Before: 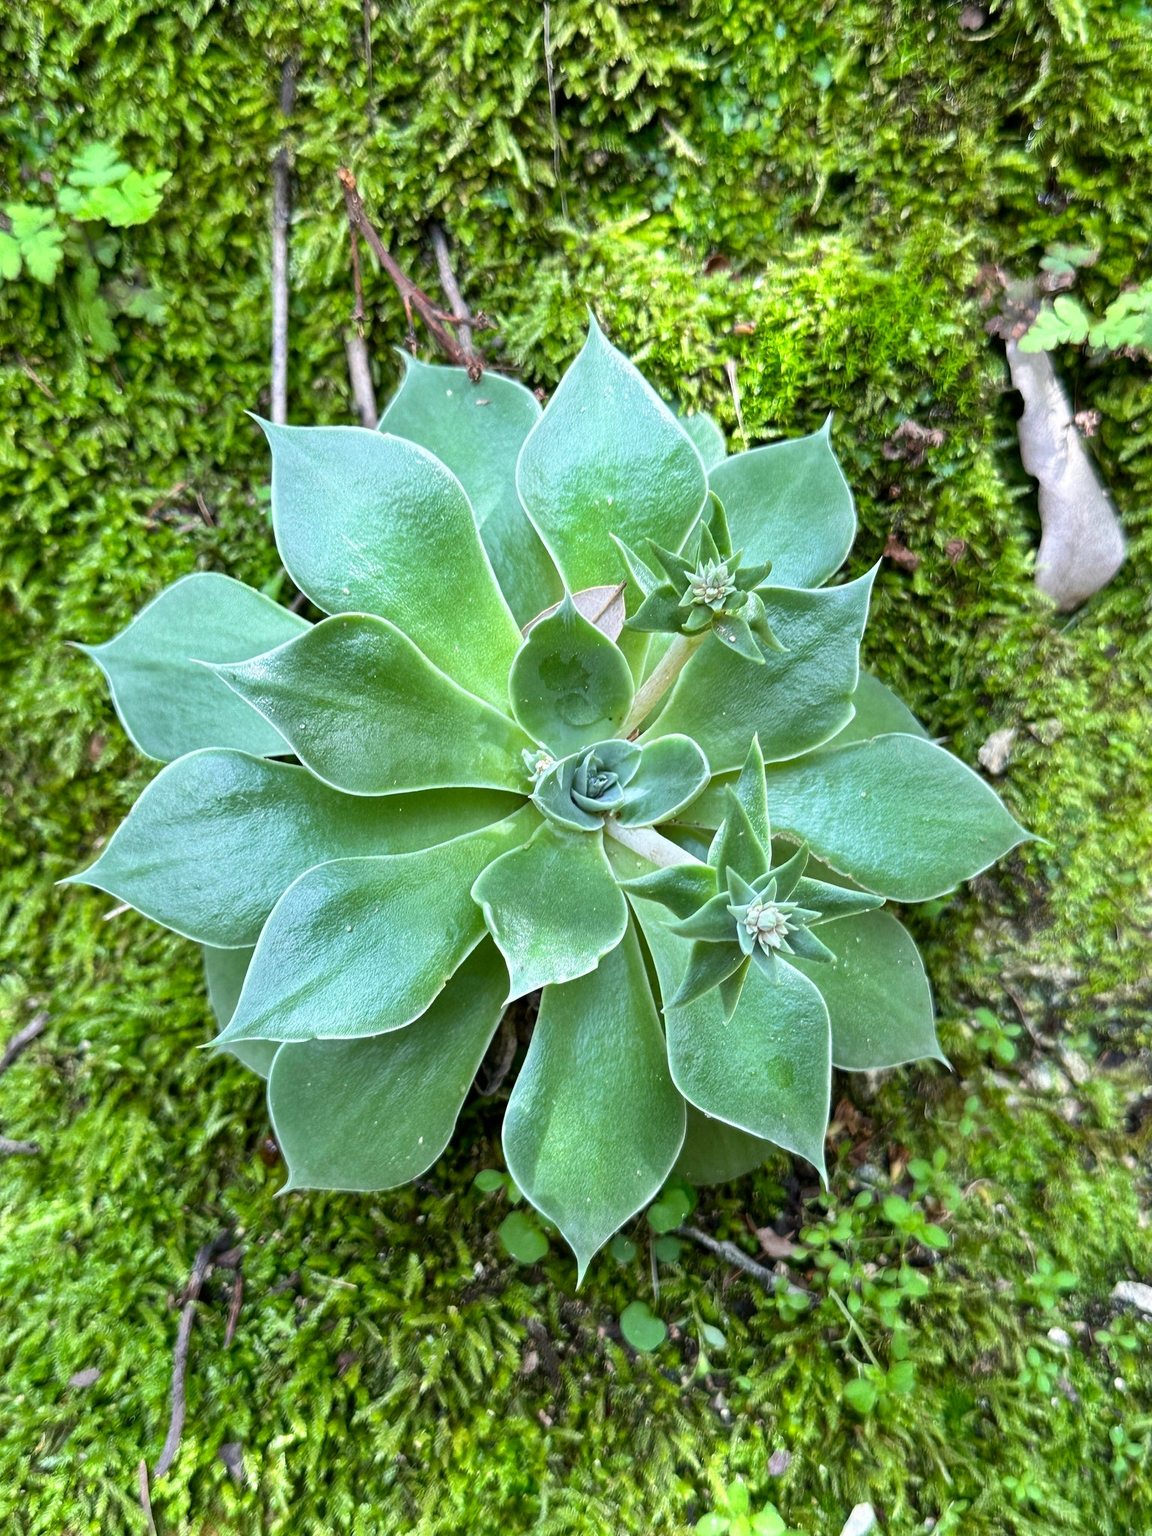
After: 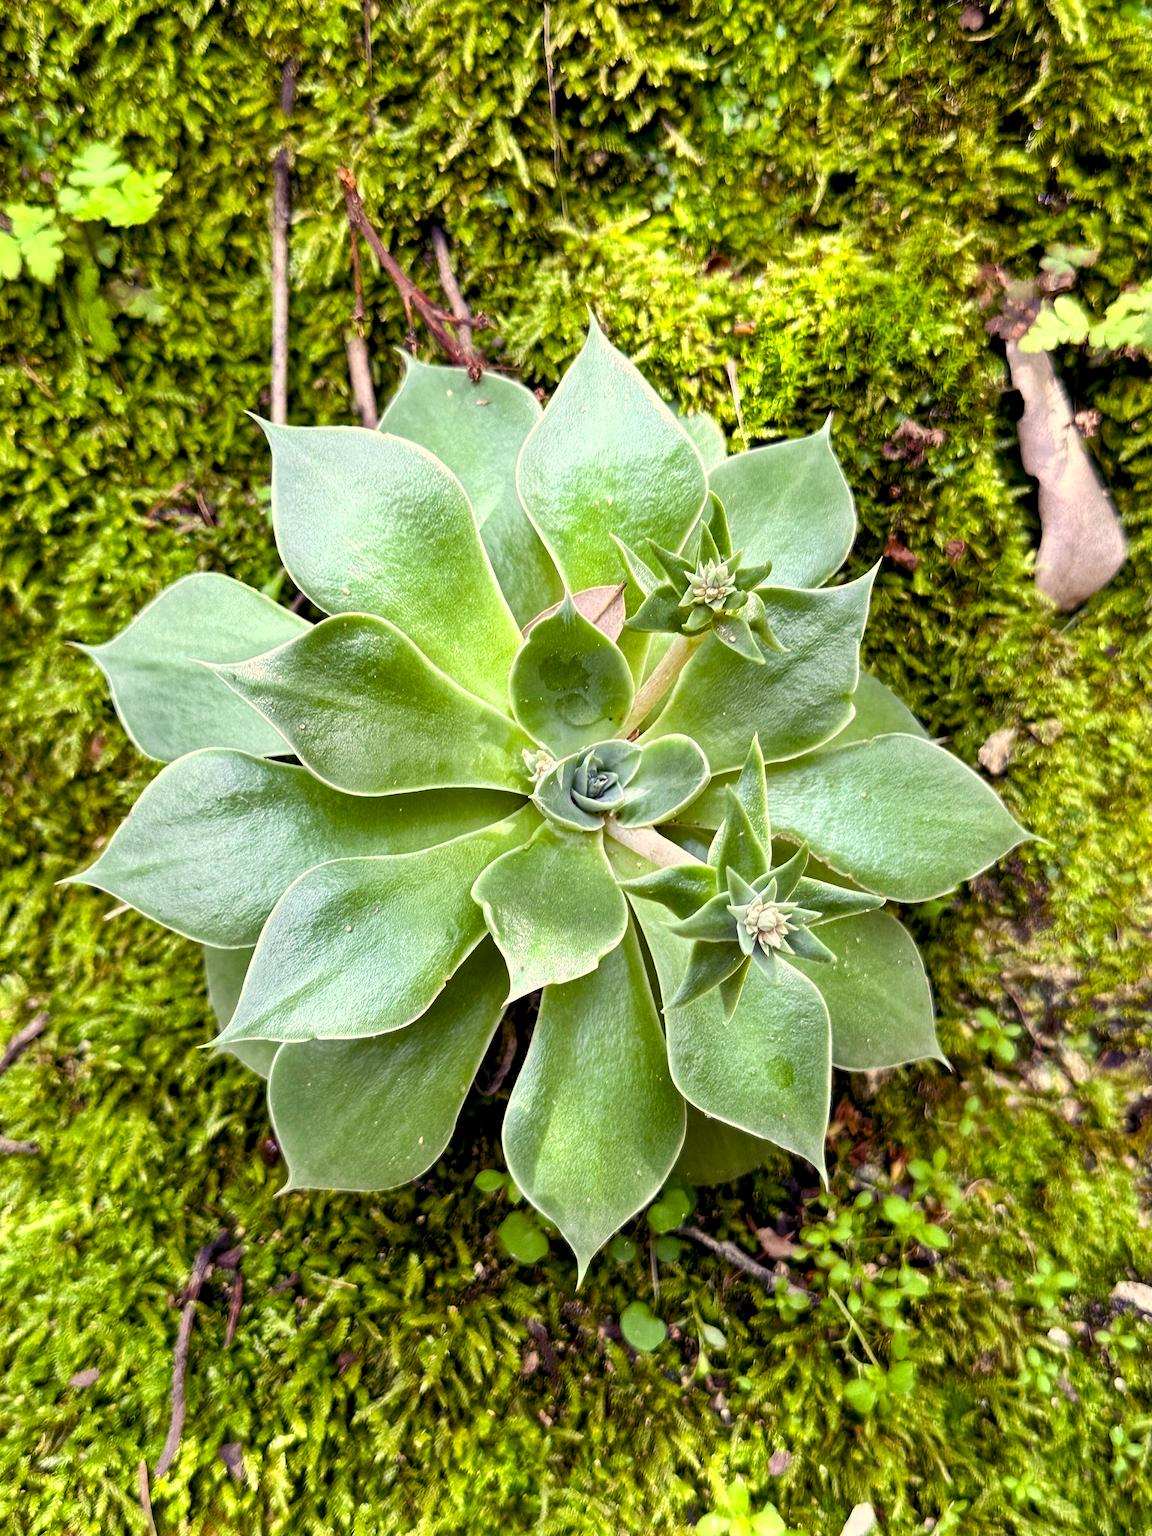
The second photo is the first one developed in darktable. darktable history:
color correction: highlights a* 11.96, highlights b* 11.58
color zones: curves: ch0 [(0.25, 0.5) (0.463, 0.627) (0.484, 0.637) (0.75, 0.5)]
color balance rgb: shadows lift › luminance -21.66%, shadows lift › chroma 8.98%, shadows lift › hue 283.37°, power › chroma 1.05%, power › hue 25.59°, highlights gain › luminance 6.08%, highlights gain › chroma 2.55%, highlights gain › hue 90°, global offset › luminance -0.87%, perceptual saturation grading › global saturation 25%, perceptual saturation grading › highlights -28.39%, perceptual saturation grading › shadows 33.98%
